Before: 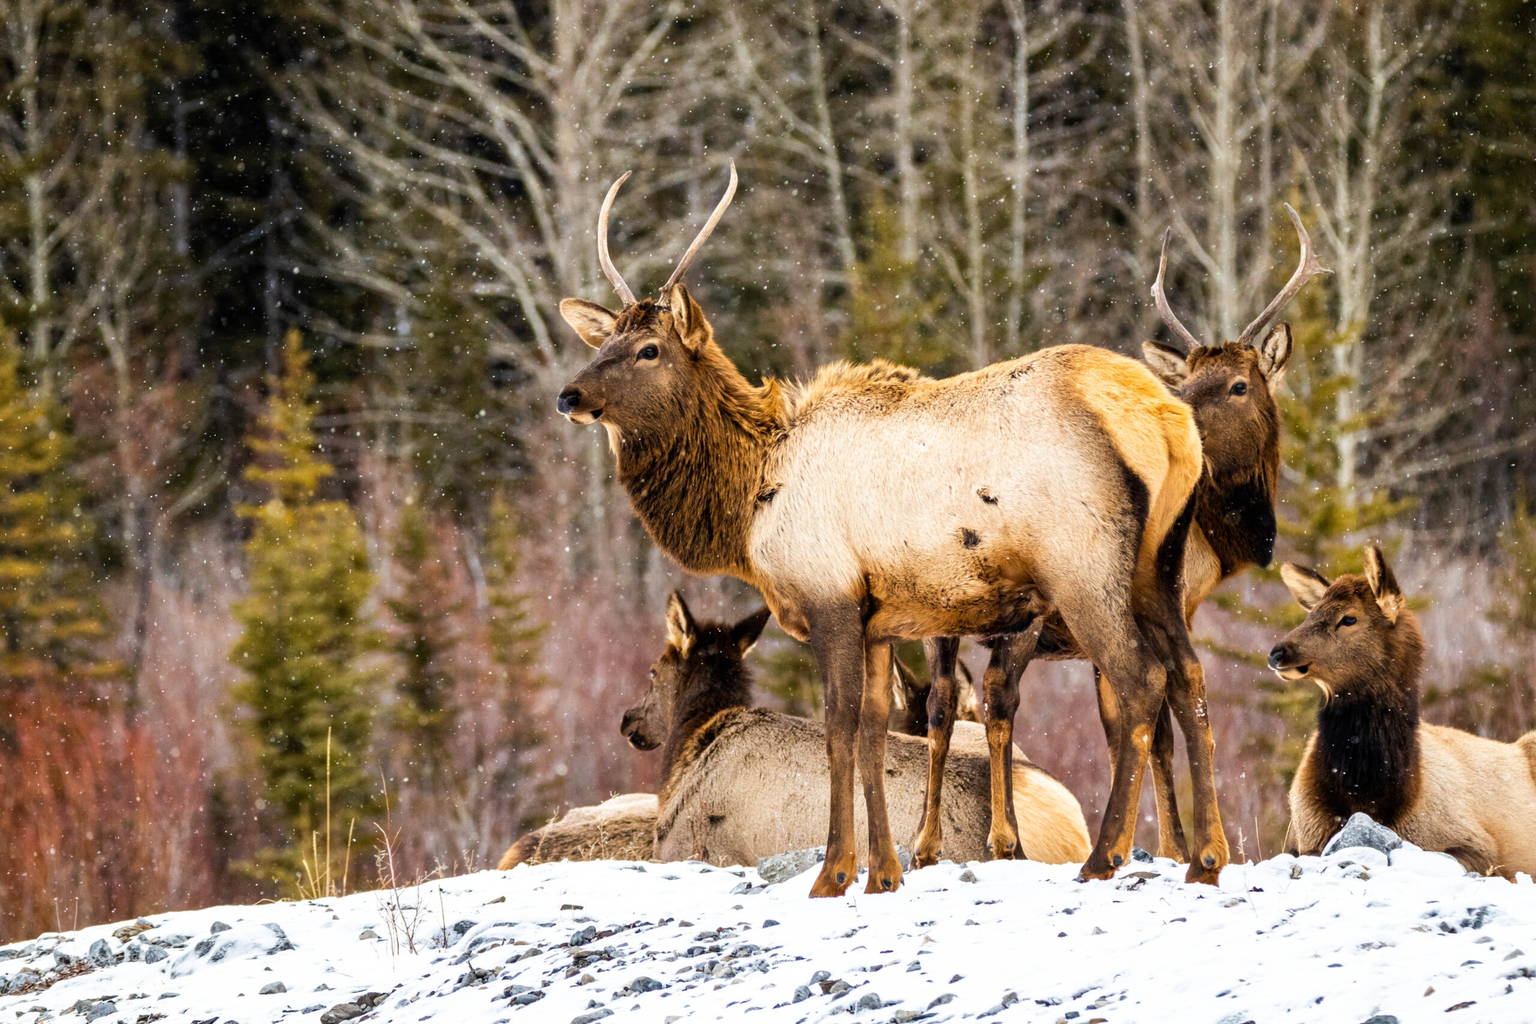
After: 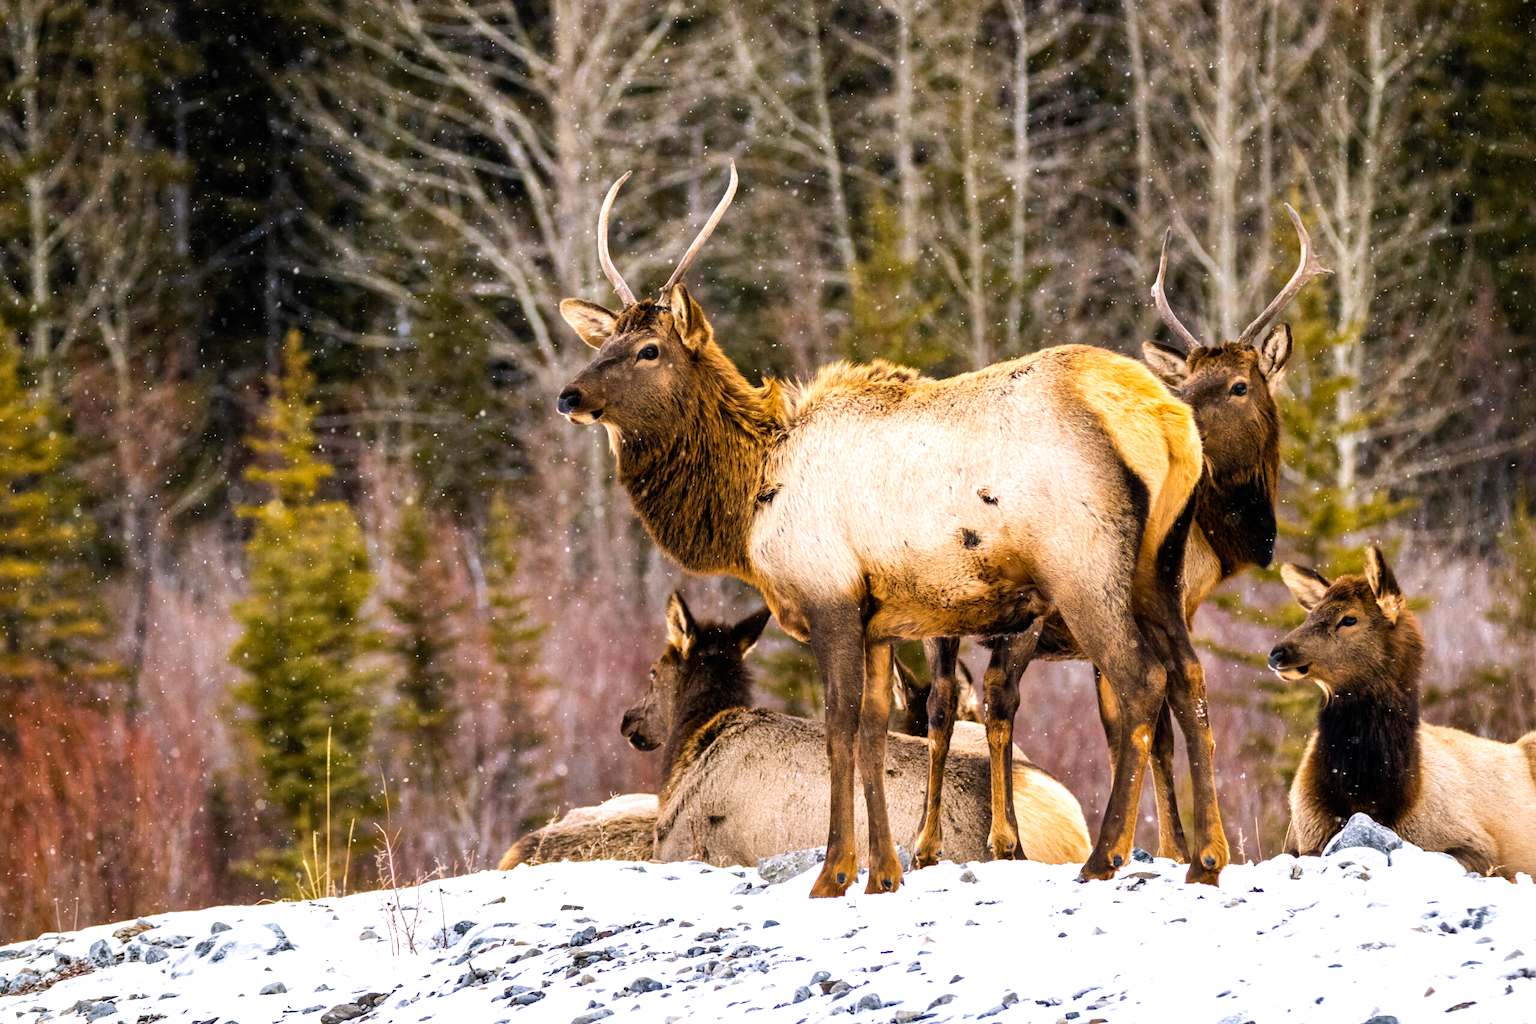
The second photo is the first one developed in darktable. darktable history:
color balance rgb: highlights gain › chroma 2.019%, highlights gain › hue 292.57°, perceptual saturation grading › global saturation 0.167%, global vibrance 35.507%, contrast 9.599%
contrast brightness saturation: saturation -0.067
